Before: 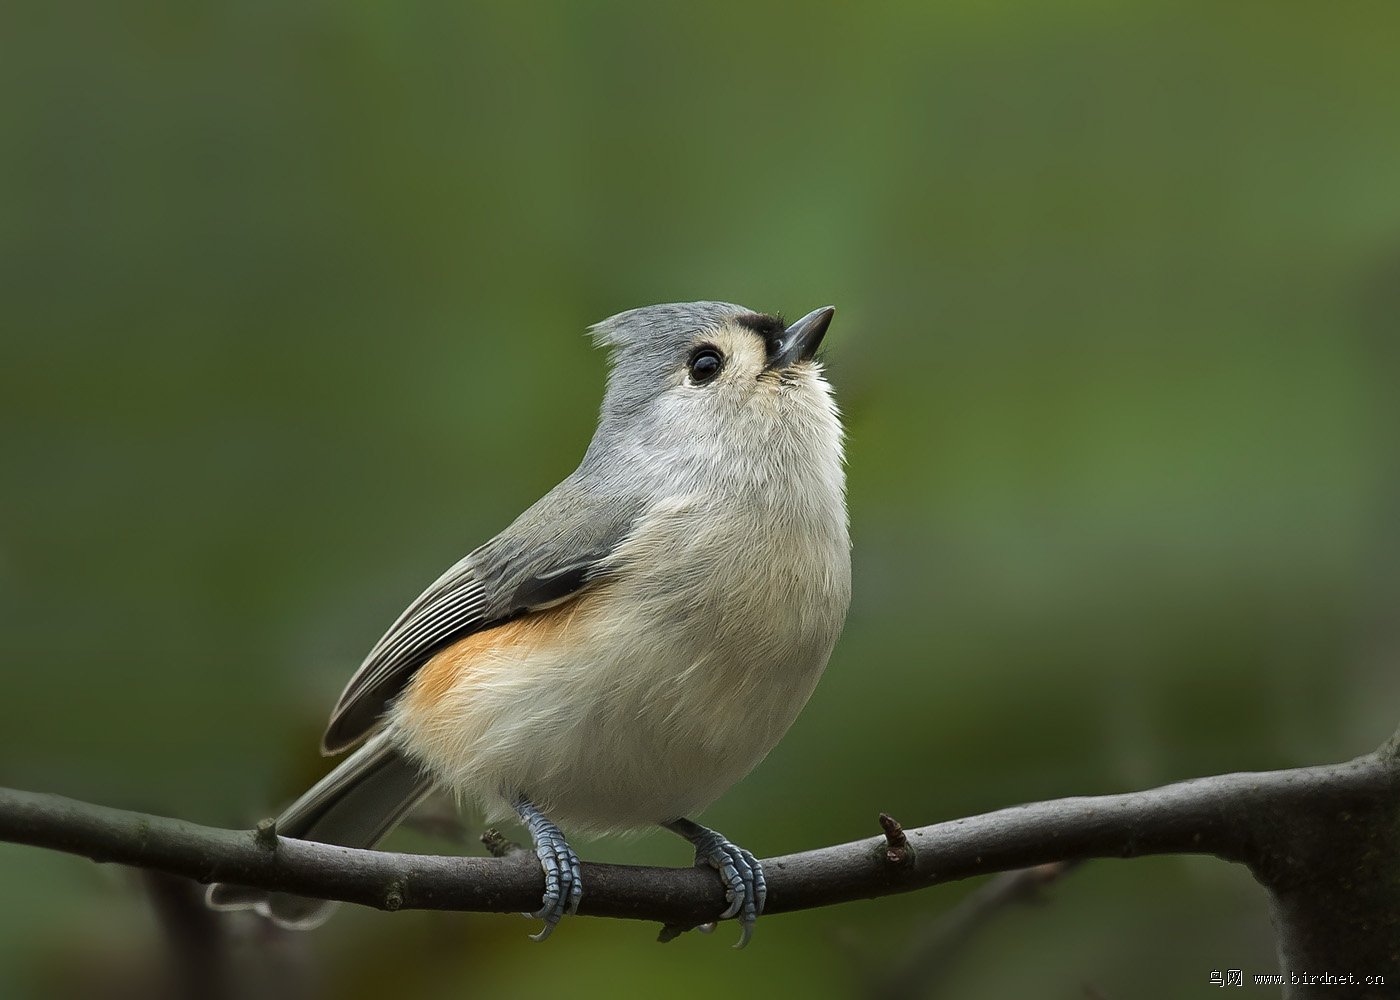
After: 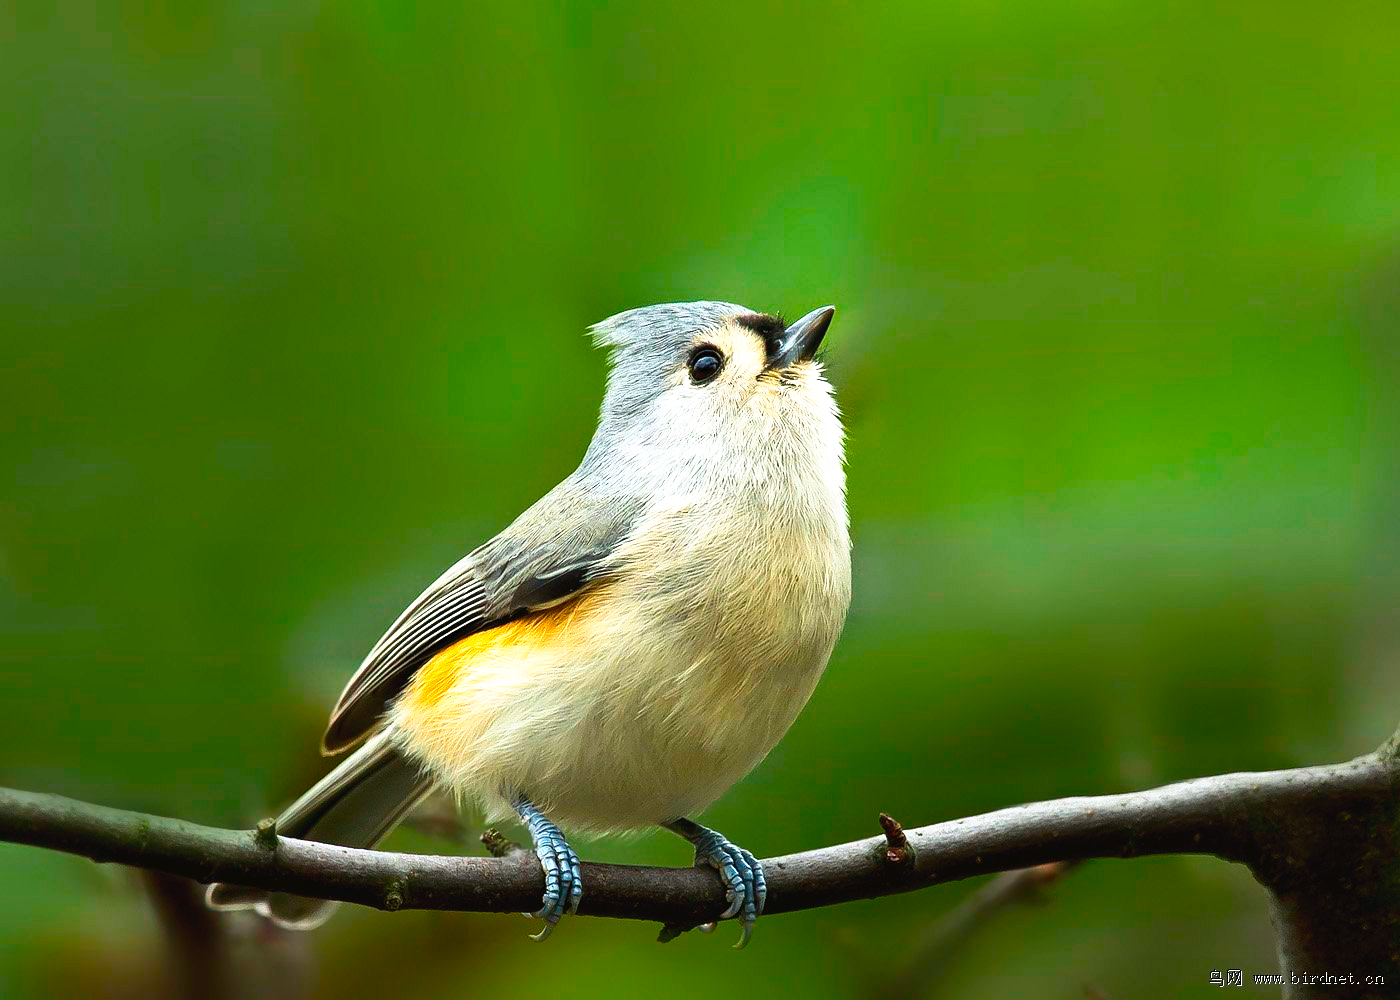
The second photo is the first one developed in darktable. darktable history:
color balance rgb: perceptual saturation grading › global saturation 30.801%, global vibrance 23.949%, contrast -24.758%
tone curve: curves: ch0 [(0, 0) (0.003, 0.028) (0.011, 0.028) (0.025, 0.026) (0.044, 0.036) (0.069, 0.06) (0.1, 0.101) (0.136, 0.15) (0.177, 0.203) (0.224, 0.271) (0.277, 0.345) (0.335, 0.422) (0.399, 0.515) (0.468, 0.611) (0.543, 0.716) (0.623, 0.826) (0.709, 0.942) (0.801, 0.992) (0.898, 1) (1, 1)], preserve colors none
tone equalizer: -8 EV -0.726 EV, -7 EV -0.71 EV, -6 EV -0.576 EV, -5 EV -0.418 EV, -3 EV 0.404 EV, -2 EV 0.6 EV, -1 EV 0.7 EV, +0 EV 0.737 EV, edges refinement/feathering 500, mask exposure compensation -1.57 EV, preserve details no
